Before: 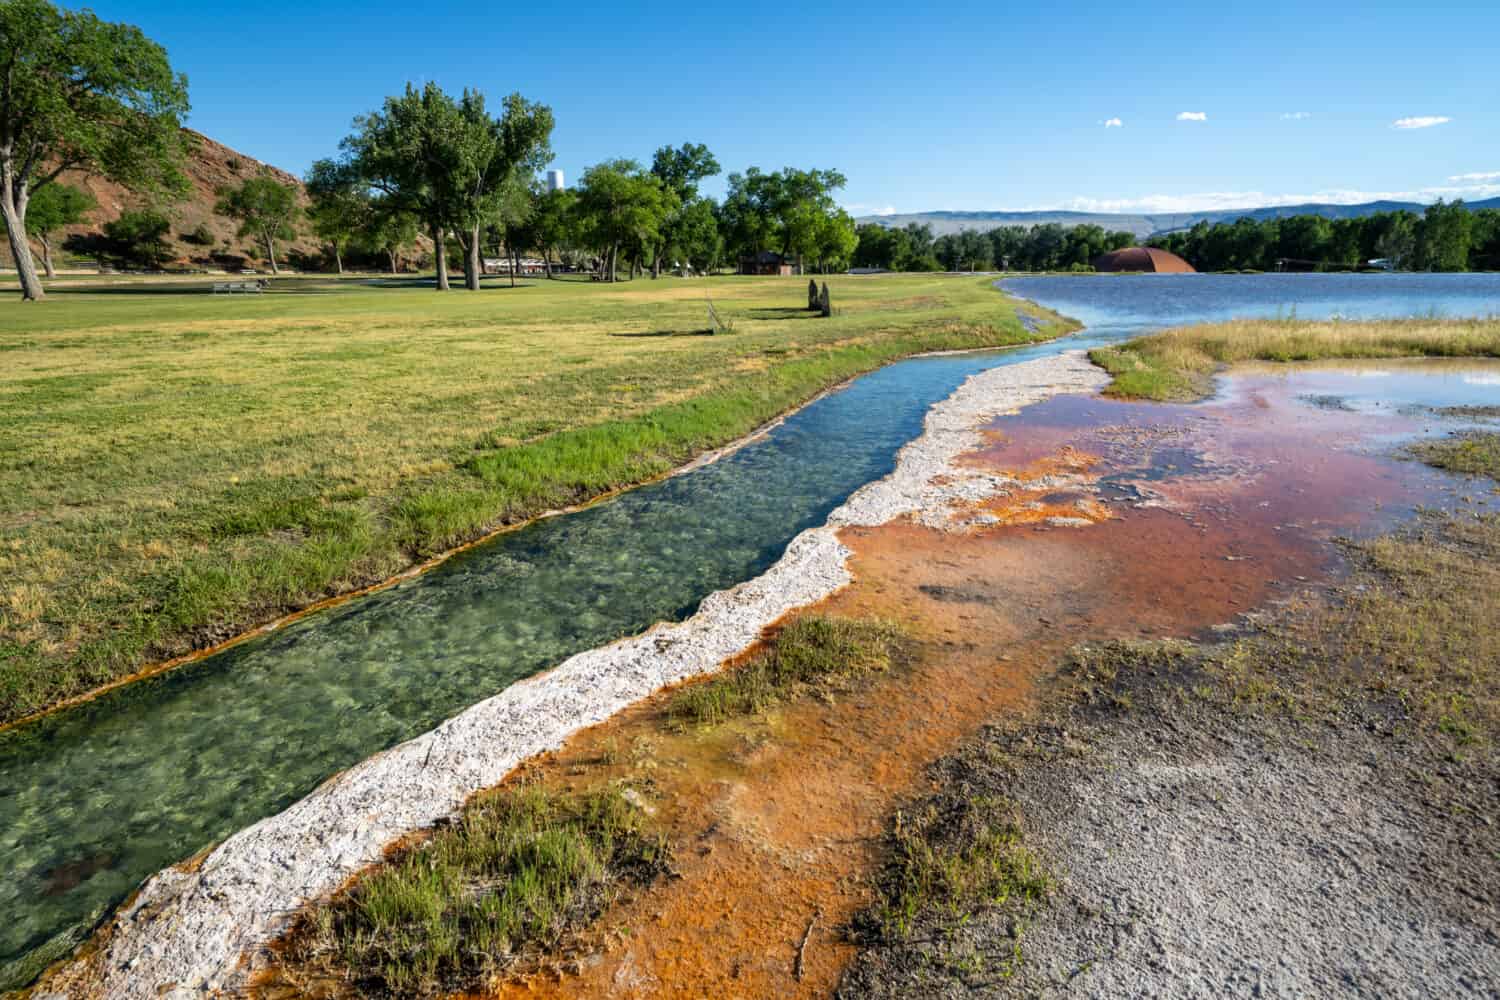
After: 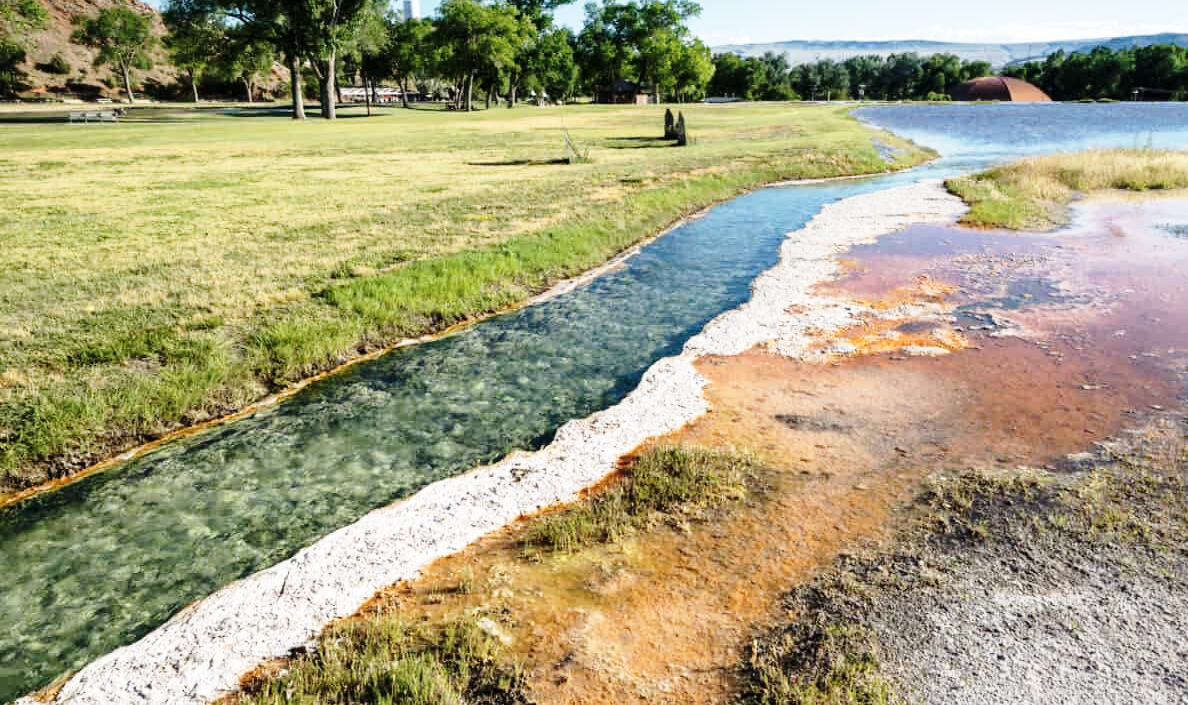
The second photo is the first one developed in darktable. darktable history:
contrast brightness saturation: contrast 0.061, brightness -0.005, saturation -0.21
crop: left 9.606%, top 17.147%, right 11.153%, bottom 12.3%
base curve: curves: ch0 [(0, 0) (0.028, 0.03) (0.121, 0.232) (0.46, 0.748) (0.859, 0.968) (1, 1)], preserve colors none
